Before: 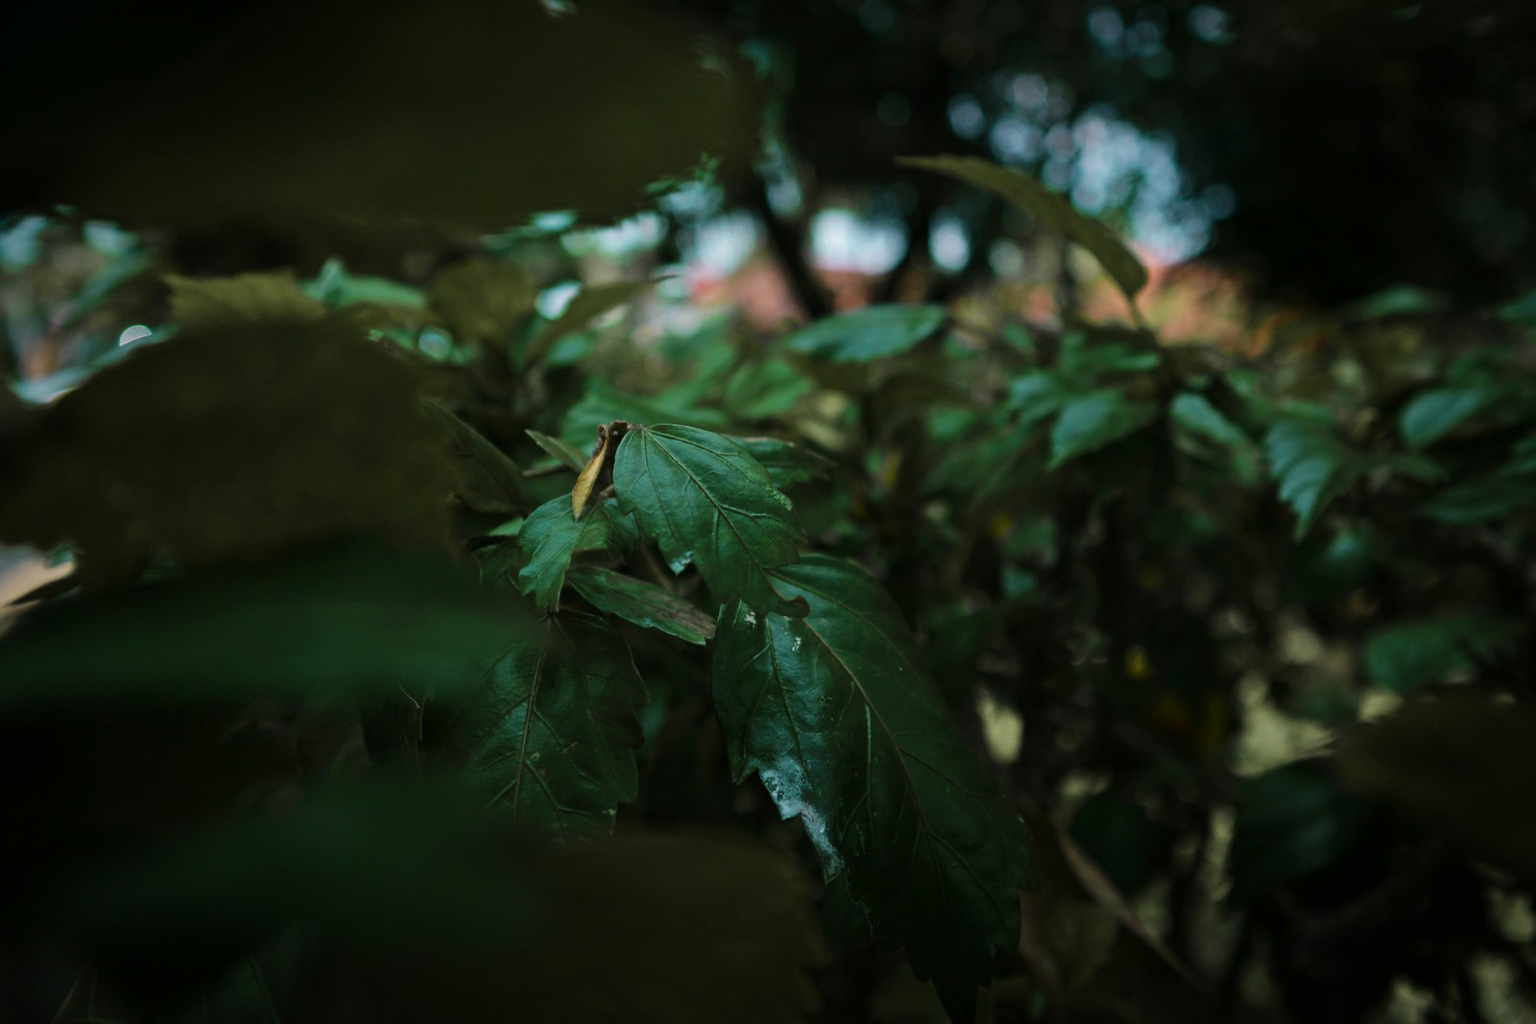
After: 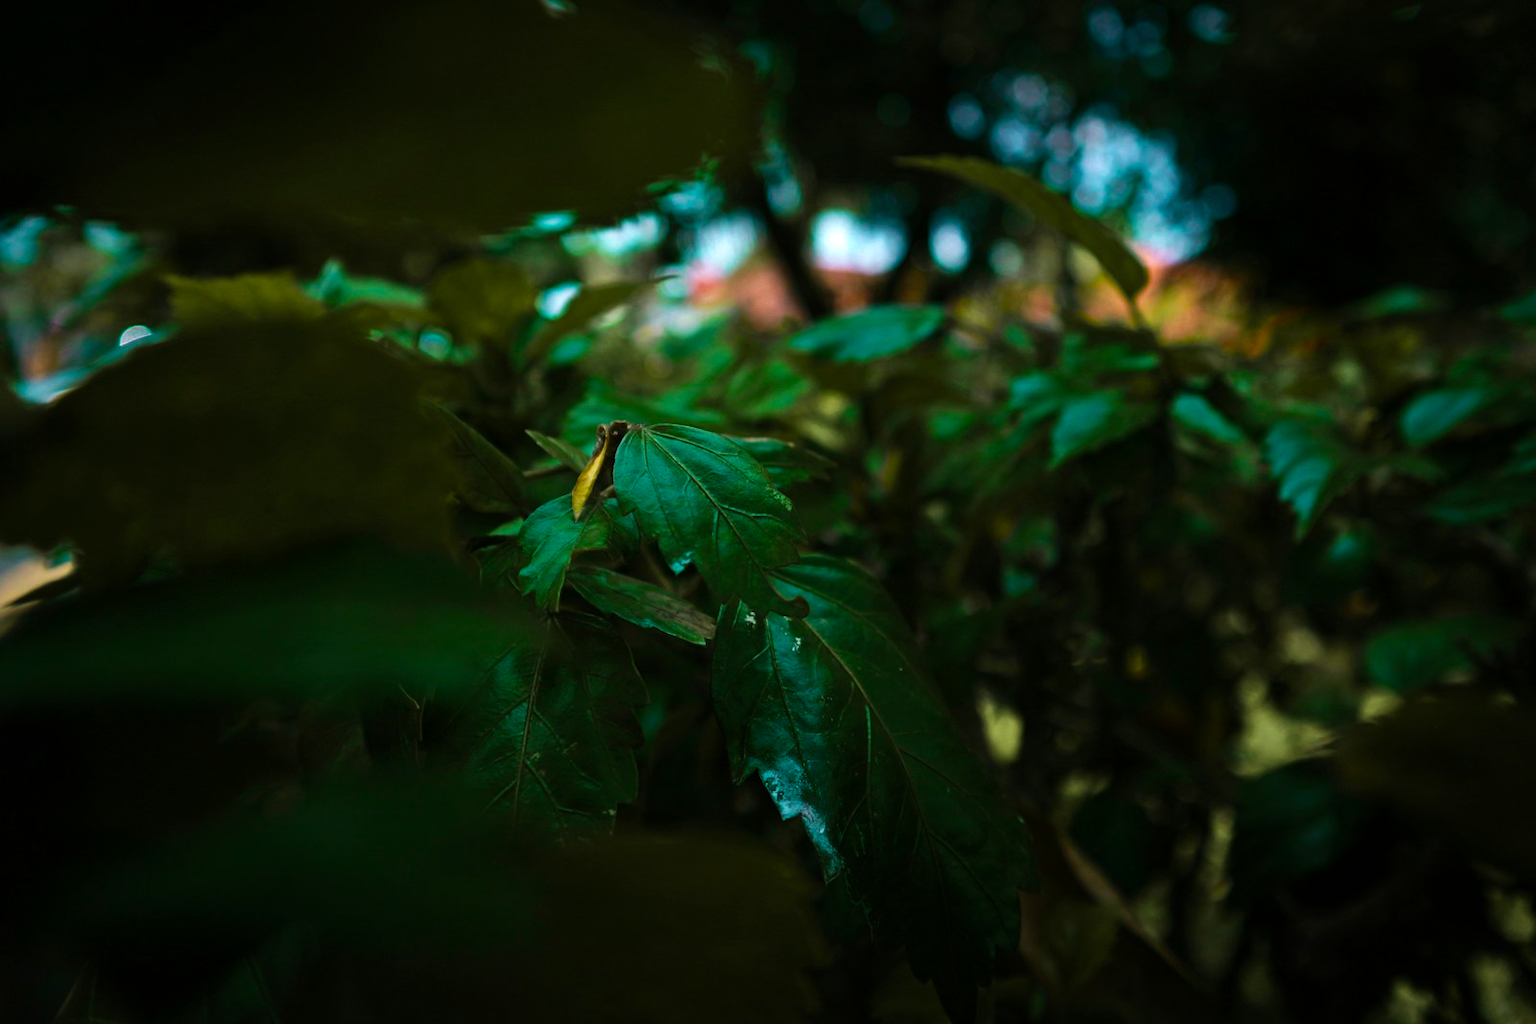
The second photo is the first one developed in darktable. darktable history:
velvia: on, module defaults
color balance rgb: linear chroma grading › global chroma 9%, perceptual saturation grading › global saturation 36%, perceptual brilliance grading › global brilliance 15%, perceptual brilliance grading › shadows -35%, global vibrance 15%
